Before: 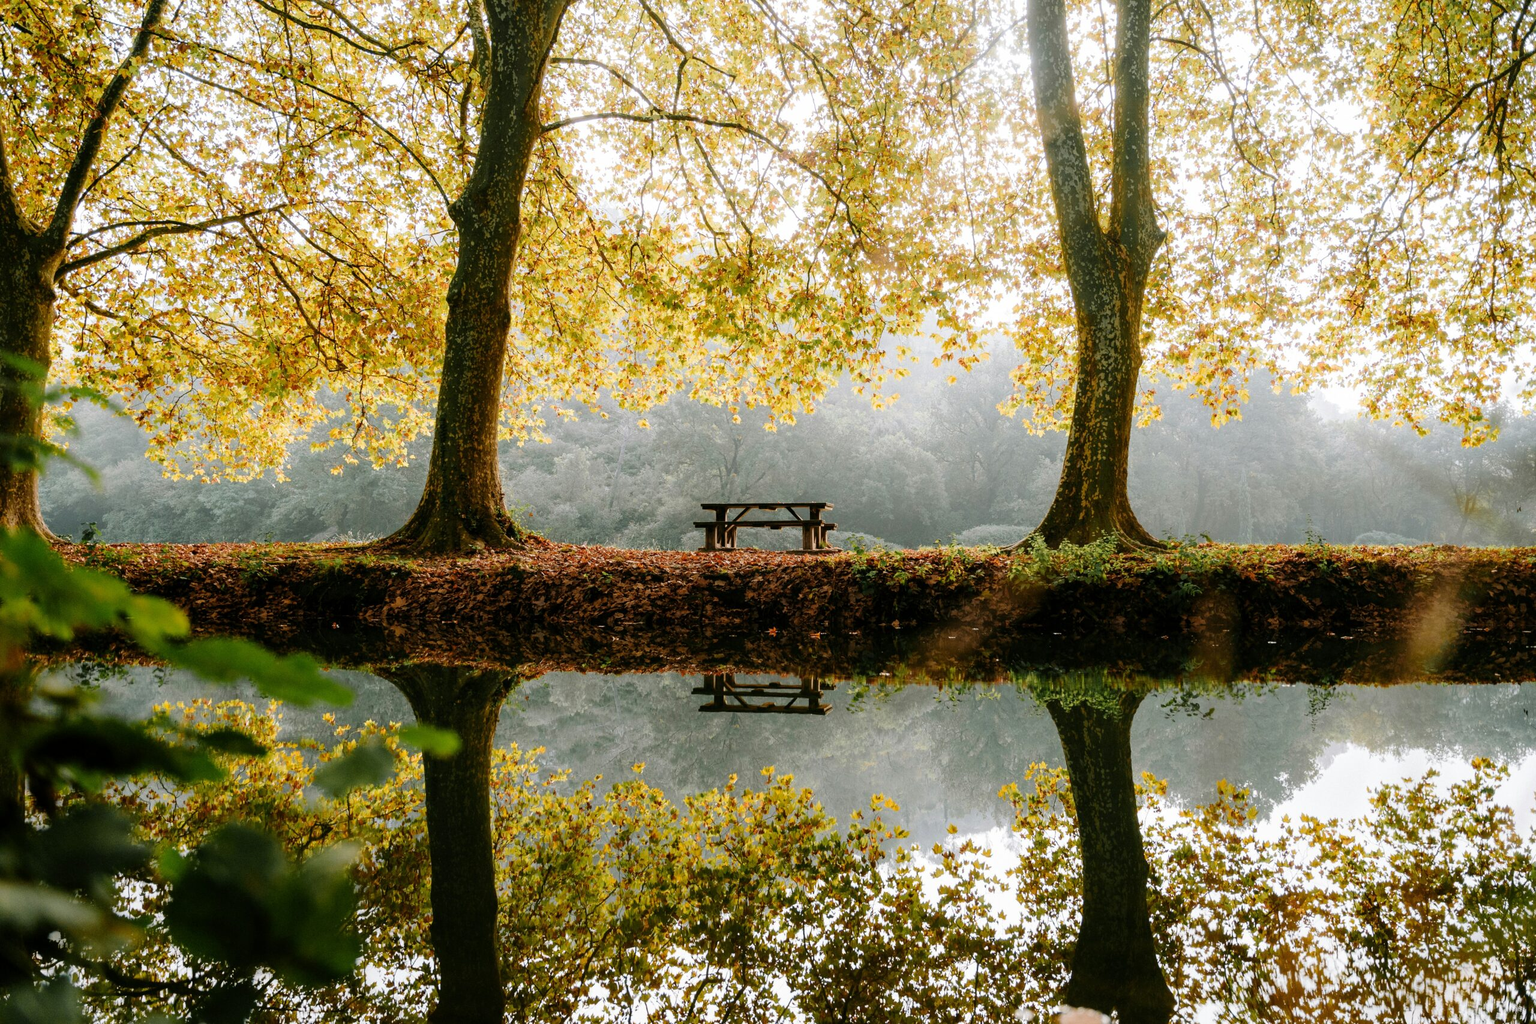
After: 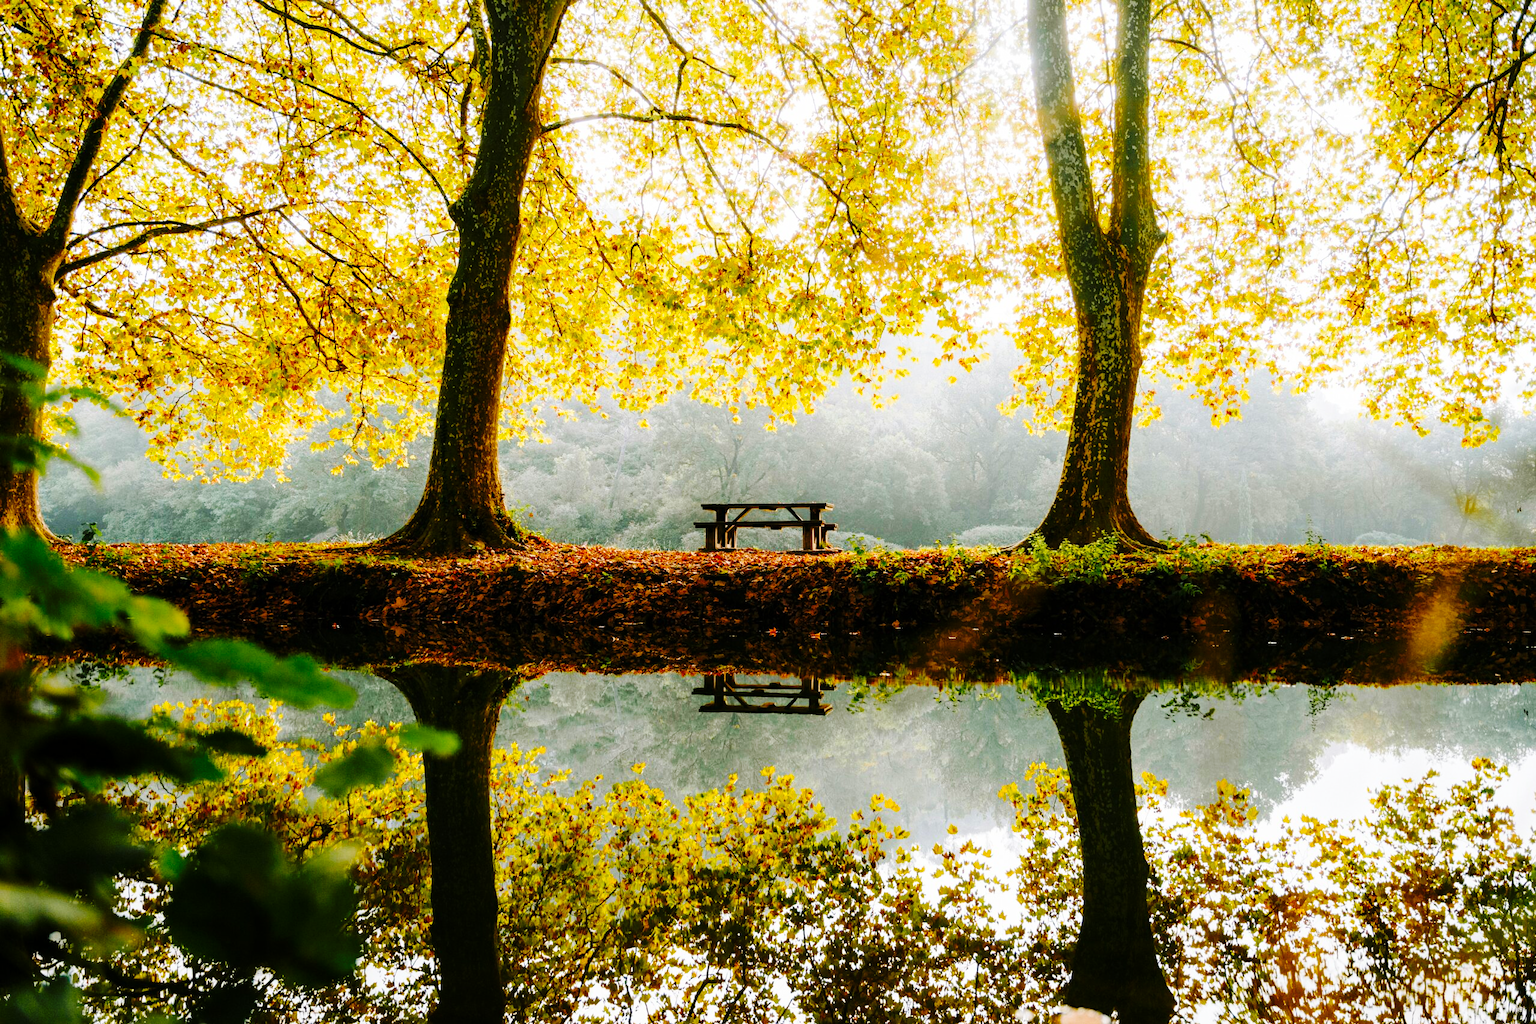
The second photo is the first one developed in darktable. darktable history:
base curve: curves: ch0 [(0, 0) (0.036, 0.025) (0.121, 0.166) (0.206, 0.329) (0.605, 0.79) (1, 1)], preserve colors none
color balance rgb: perceptual saturation grading › global saturation 30%, global vibrance 20%
